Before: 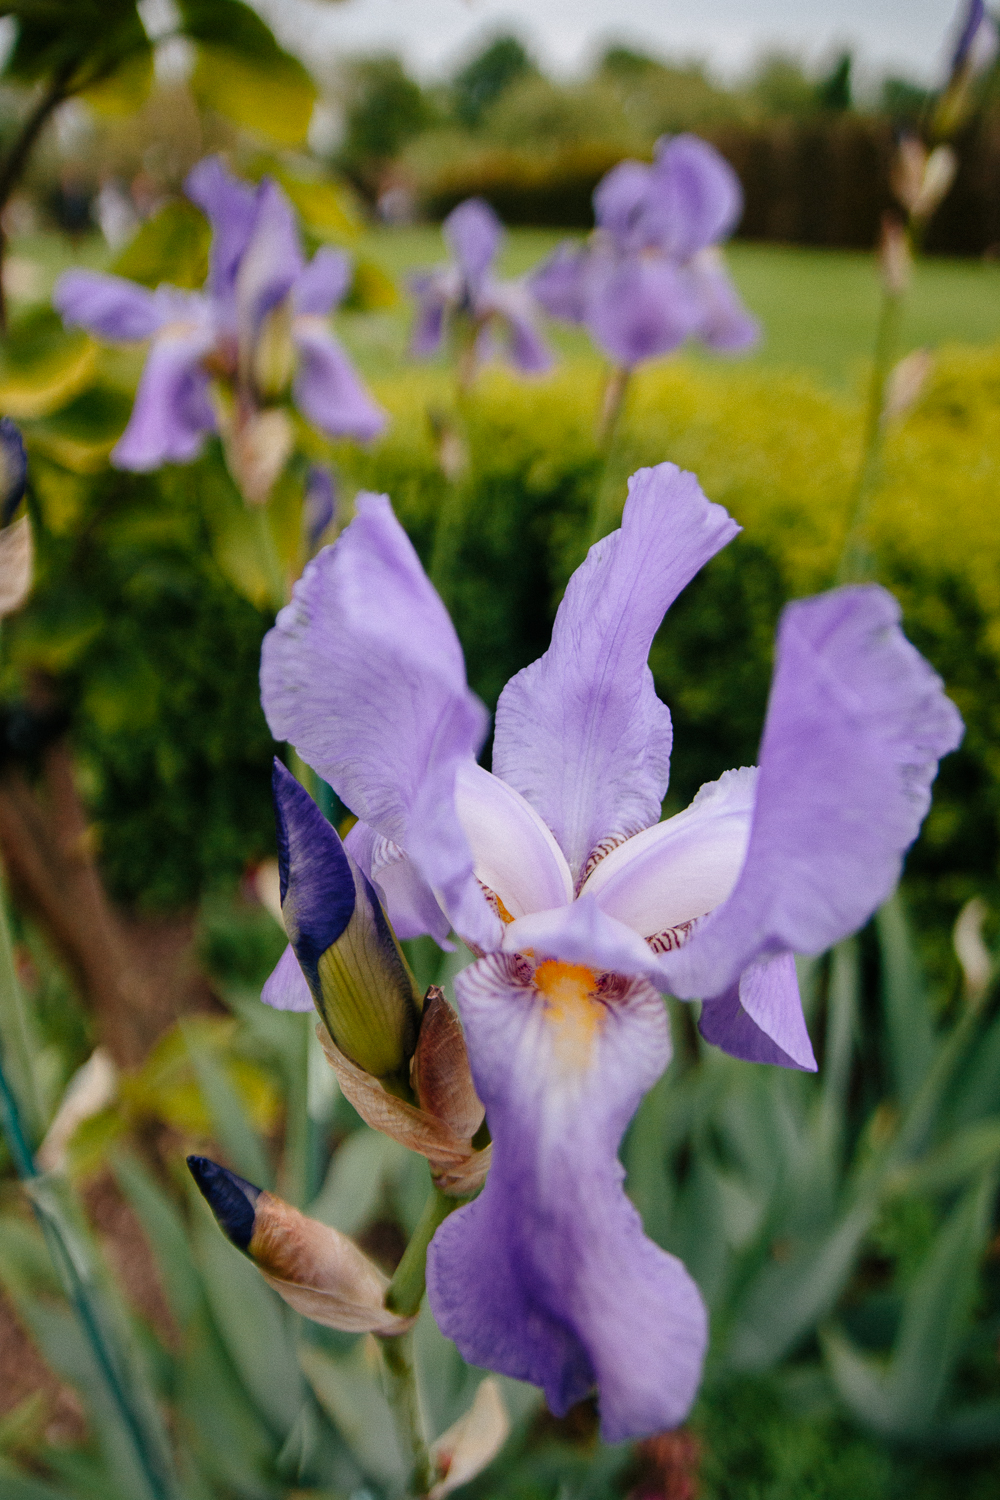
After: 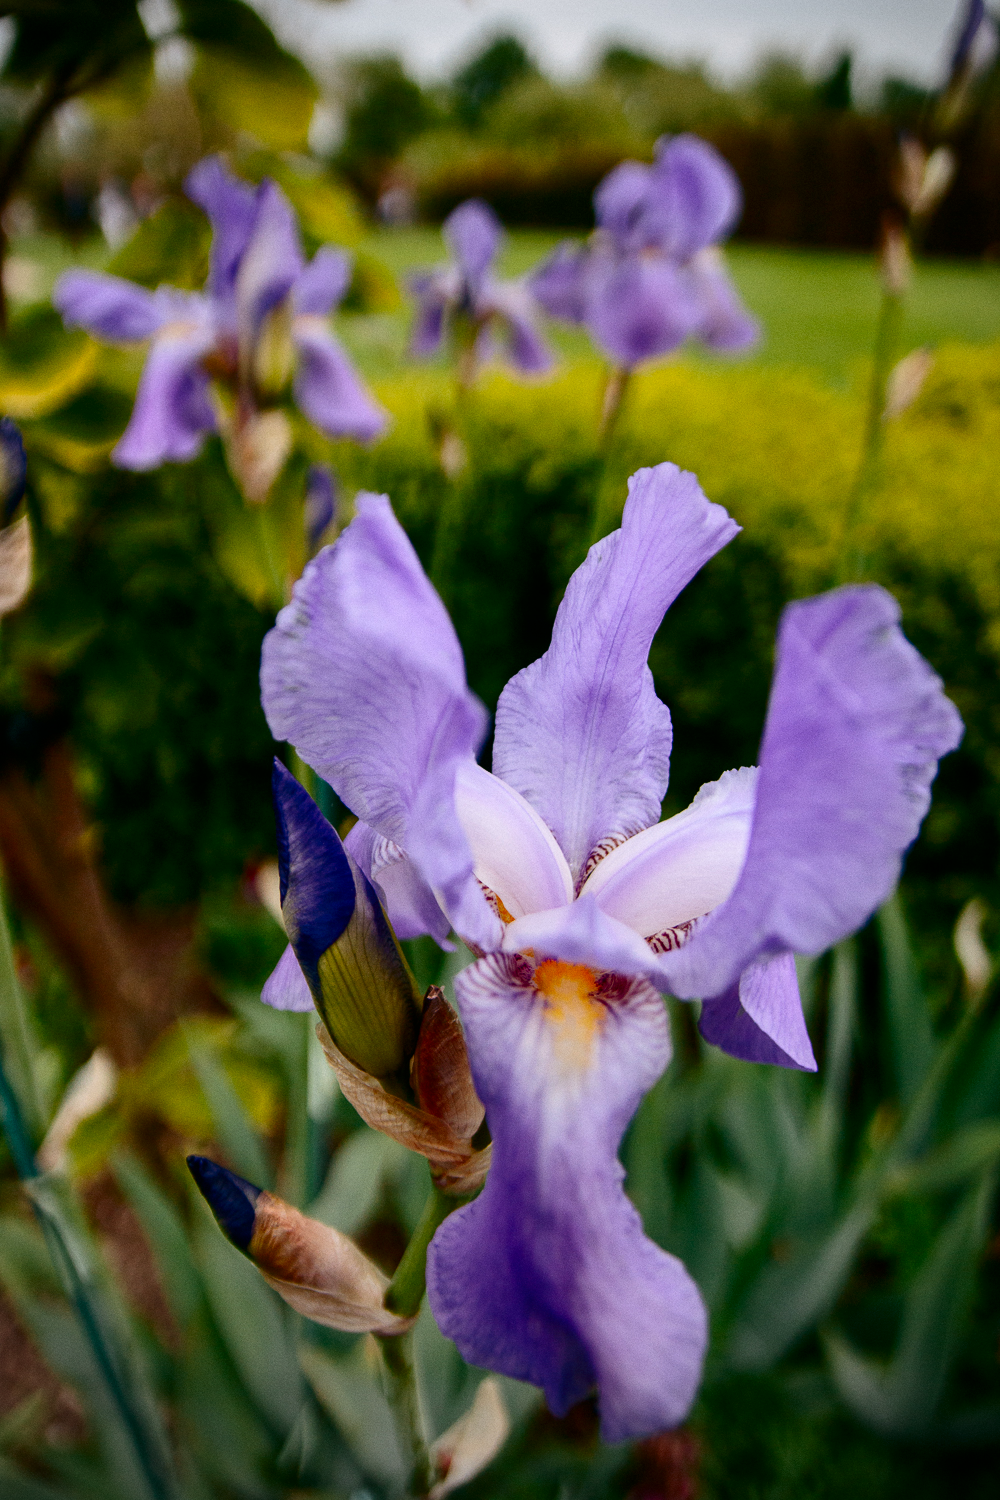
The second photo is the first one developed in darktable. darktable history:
vignetting: fall-off radius 61%, center (-0.032, -0.035)
contrast brightness saturation: contrast 0.193, brightness -0.106, saturation 0.211
